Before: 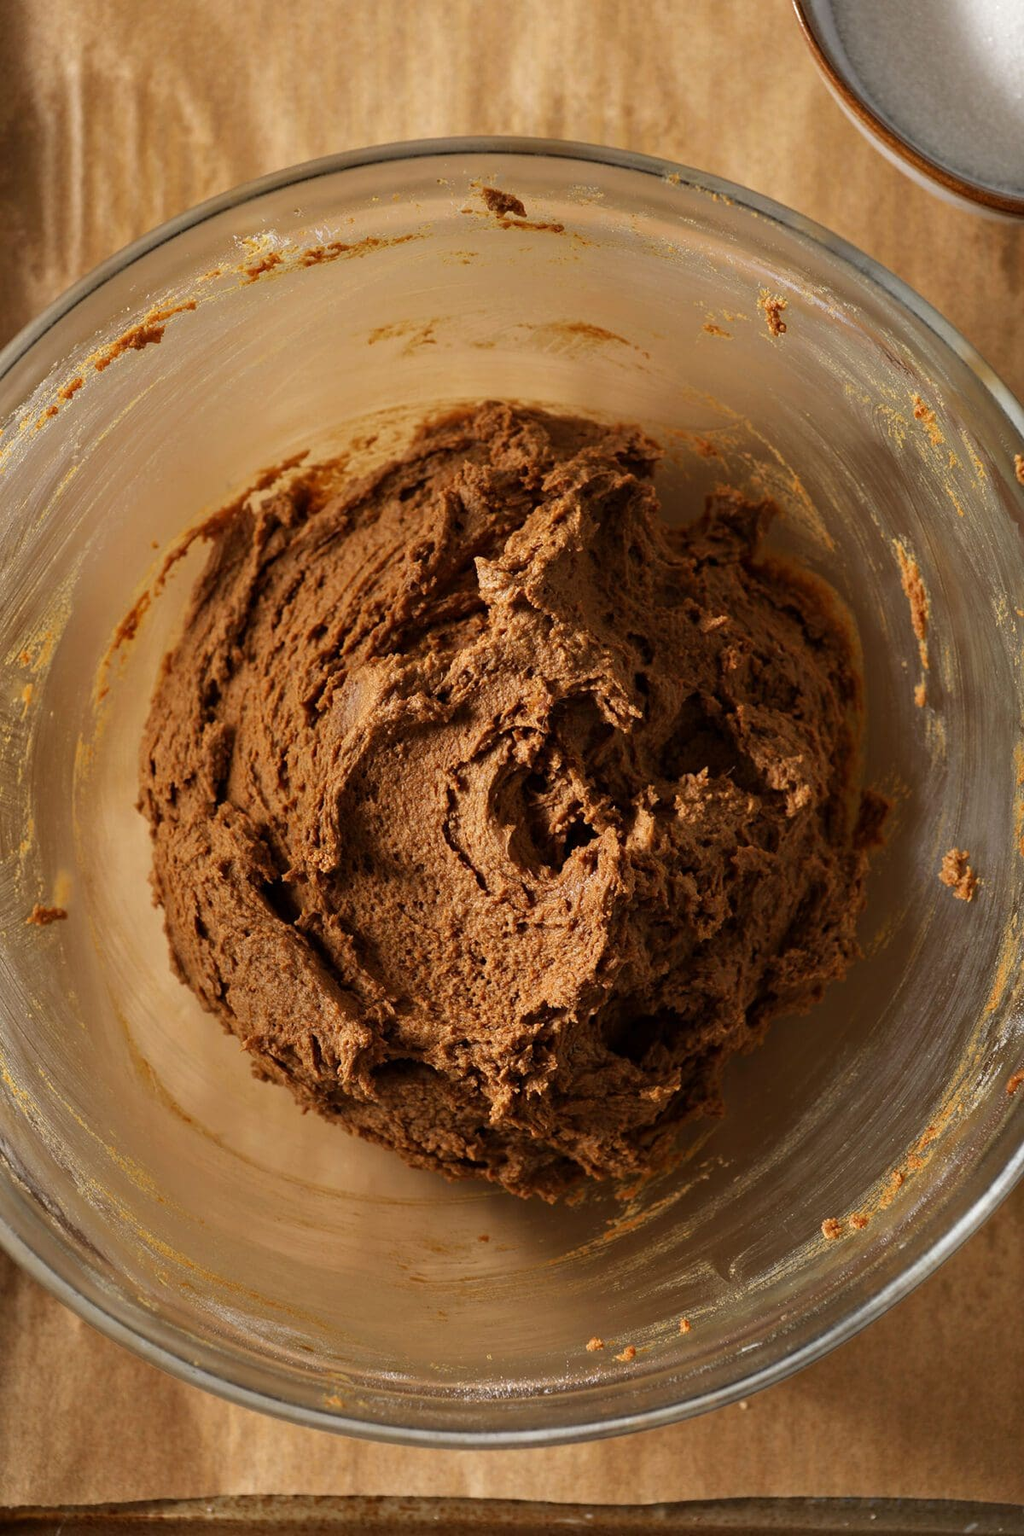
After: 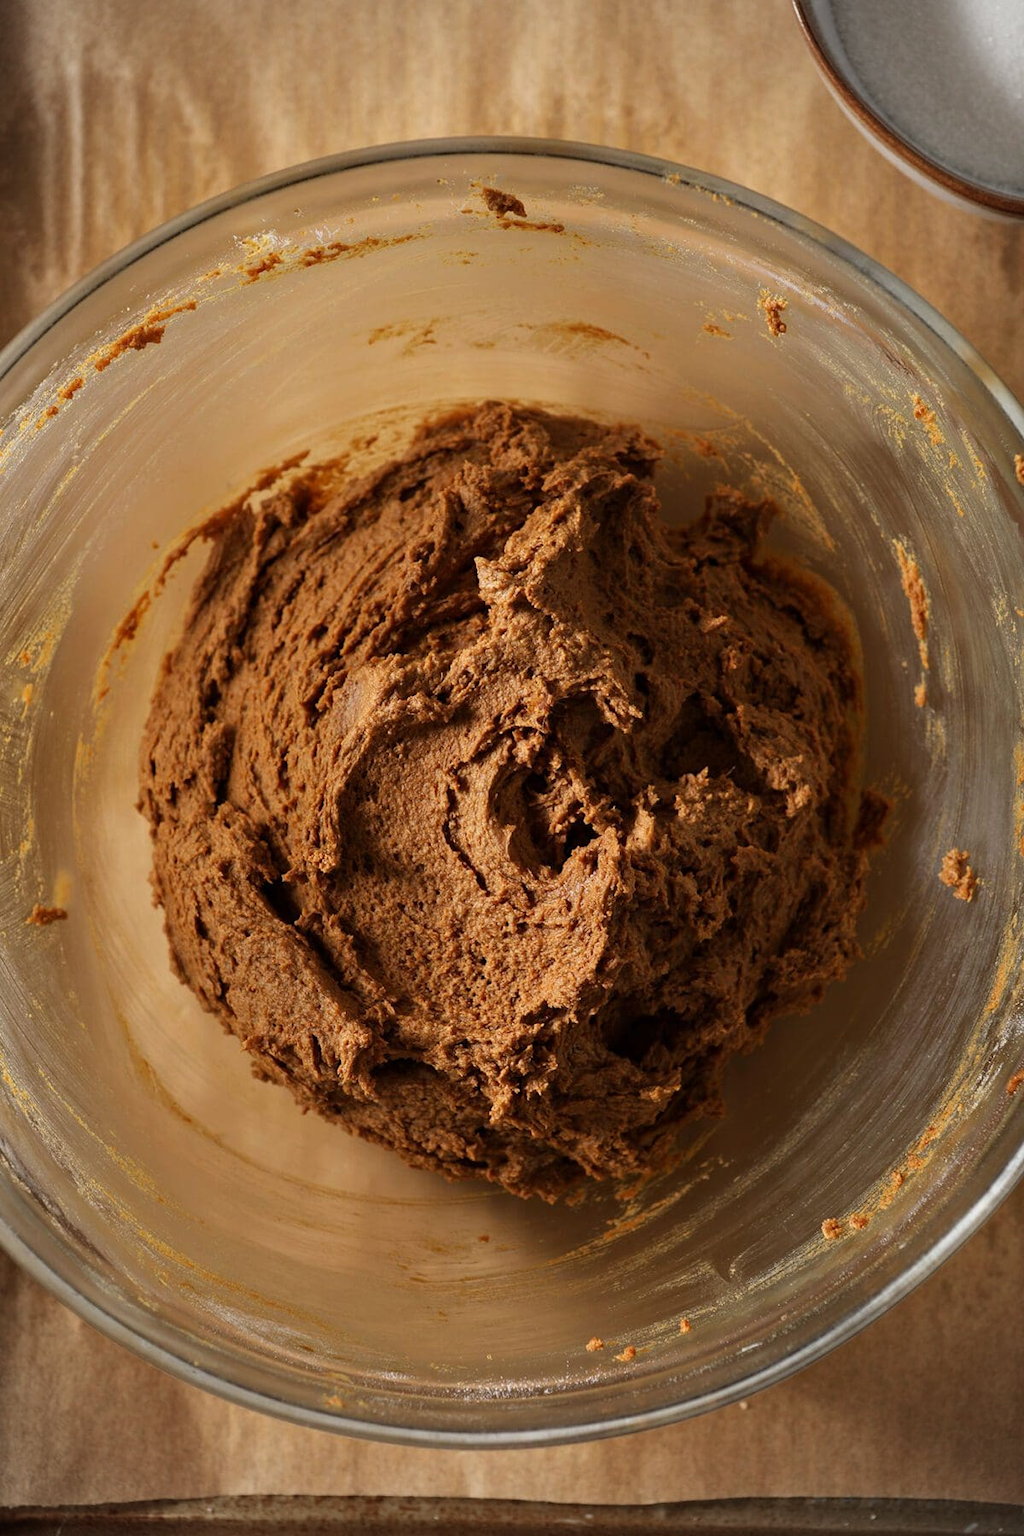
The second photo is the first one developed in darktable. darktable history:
vignetting: fall-off radius 60.9%
